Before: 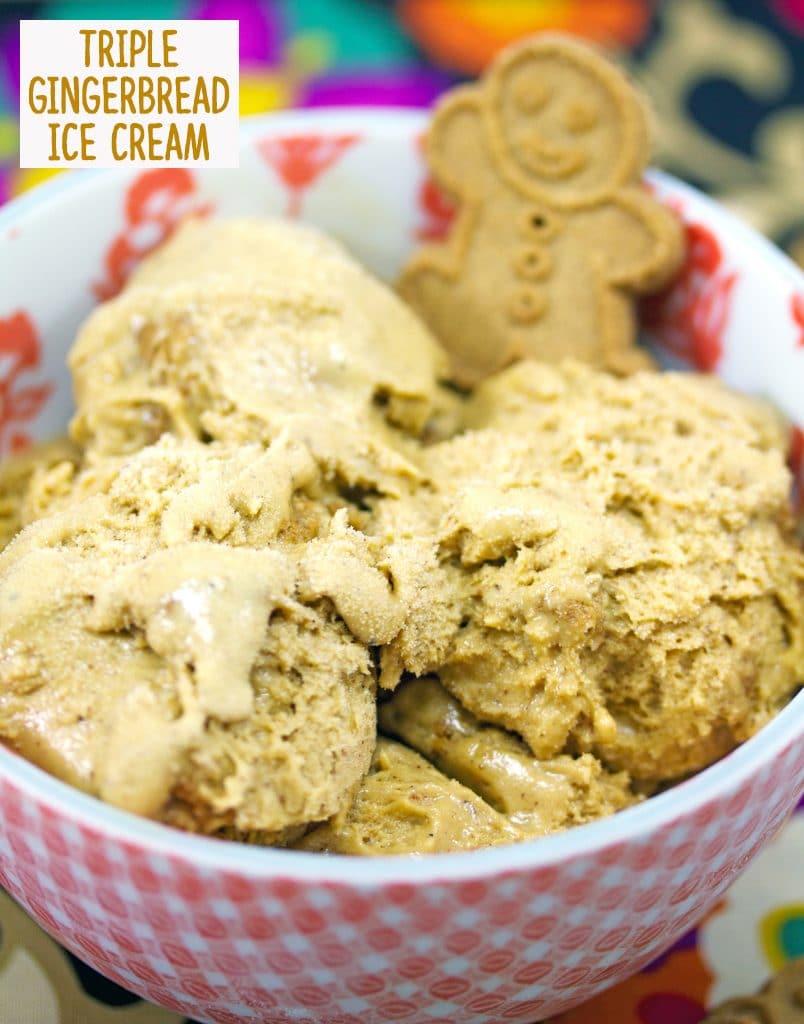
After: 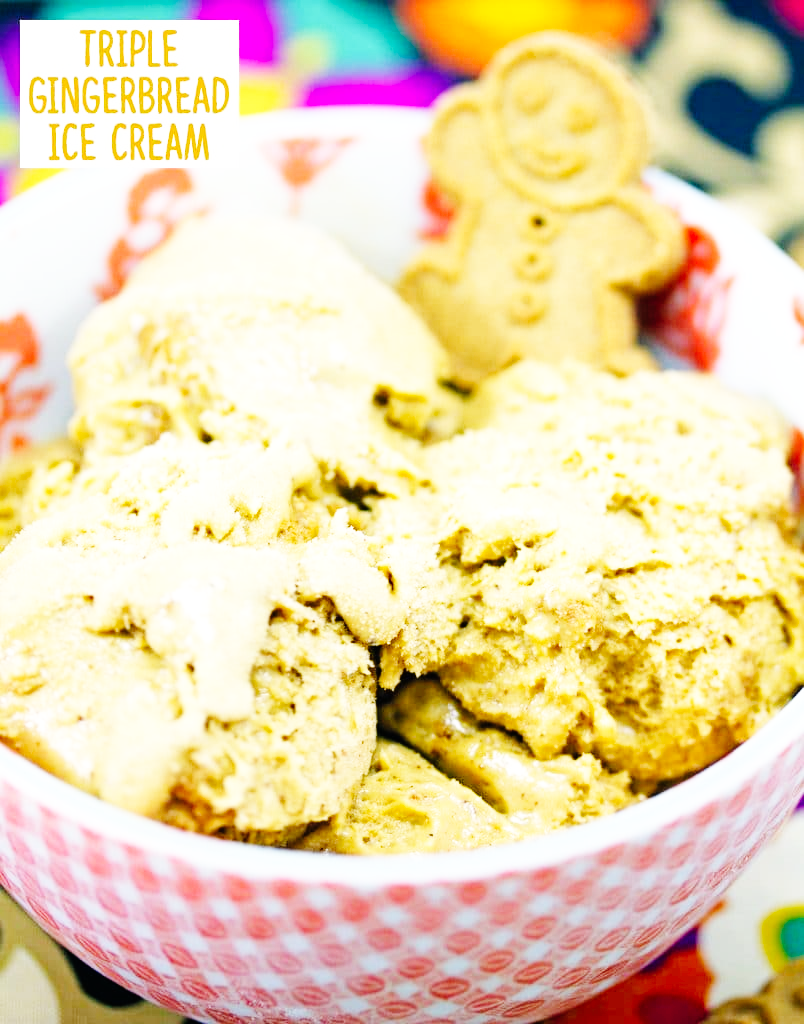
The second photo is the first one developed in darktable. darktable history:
exposure: exposure 0.02 EV, compensate highlight preservation false
base curve: curves: ch0 [(0, 0) (0, 0) (0.002, 0.001) (0.008, 0.003) (0.019, 0.011) (0.037, 0.037) (0.064, 0.11) (0.102, 0.232) (0.152, 0.379) (0.216, 0.524) (0.296, 0.665) (0.394, 0.789) (0.512, 0.881) (0.651, 0.945) (0.813, 0.986) (1, 1)], preserve colors none
